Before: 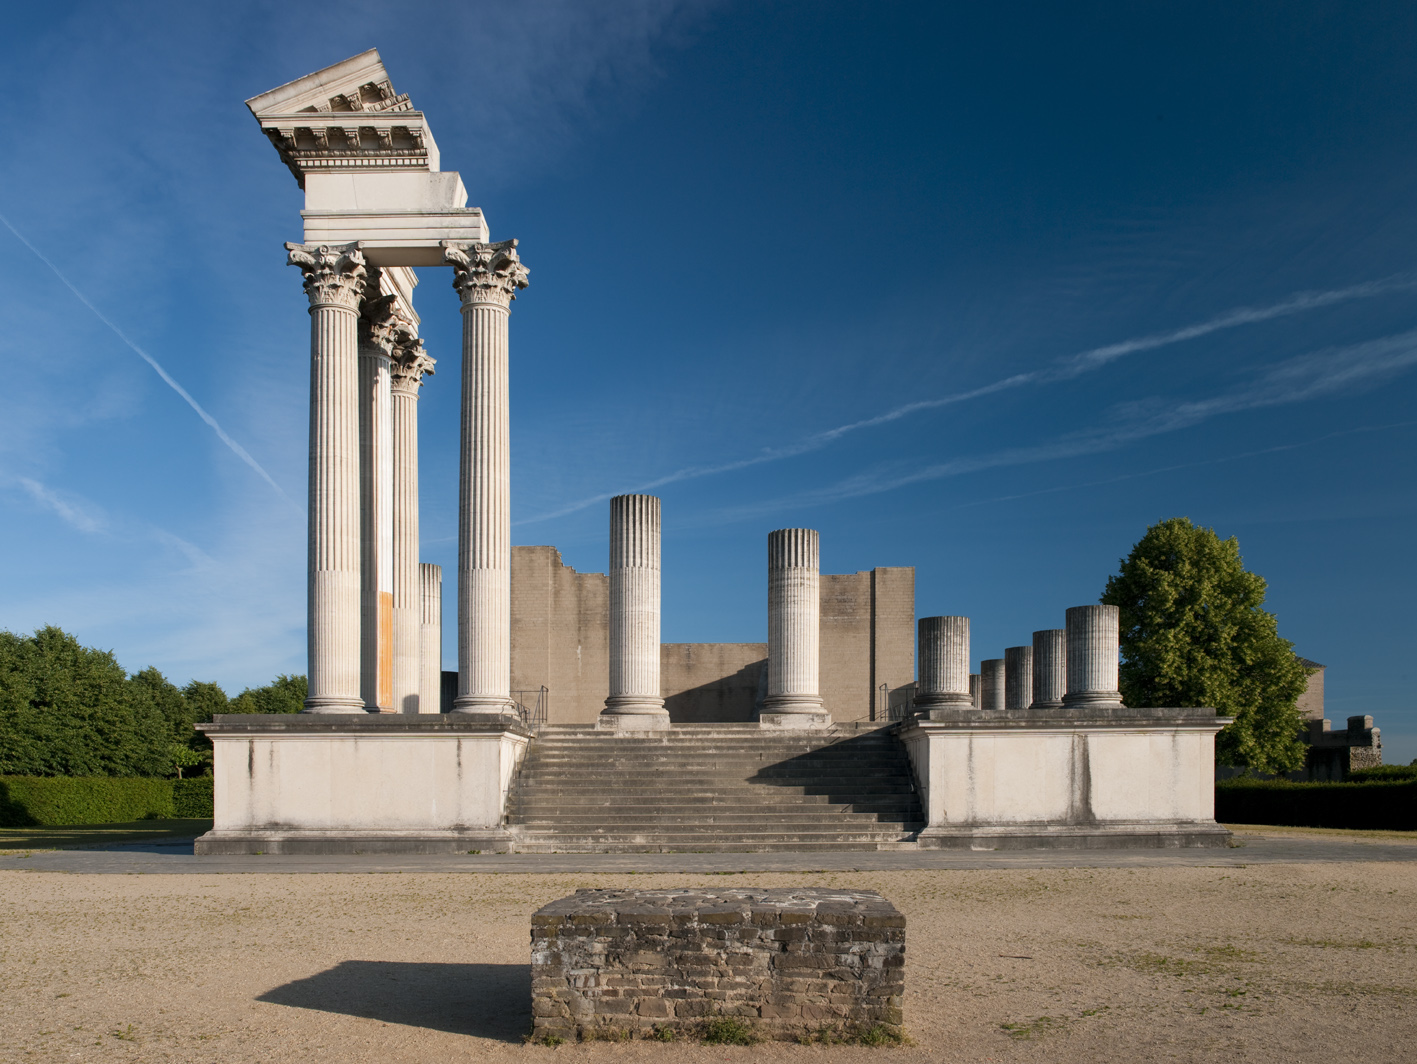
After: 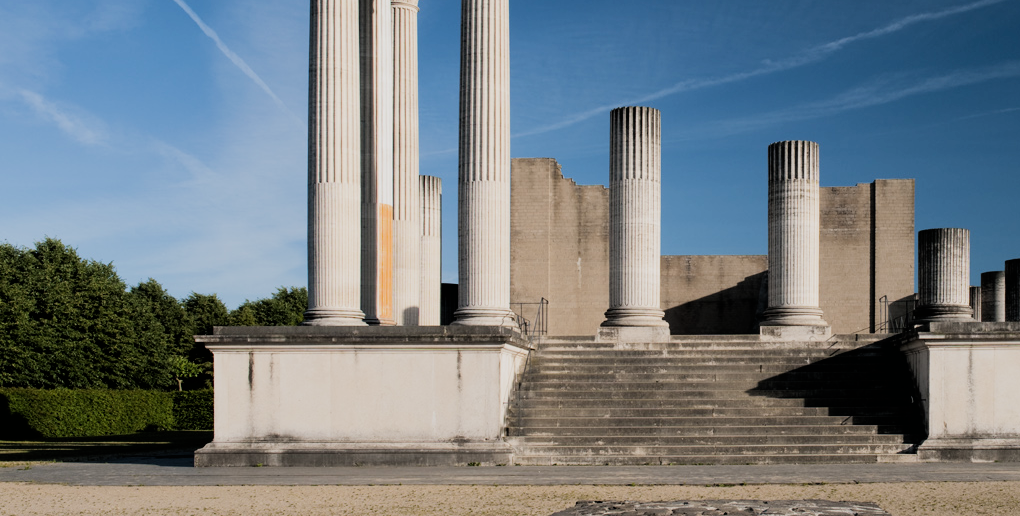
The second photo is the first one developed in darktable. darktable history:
crop: top 36.498%, right 27.964%, bottom 14.995%
filmic rgb: black relative exposure -5 EV, hardness 2.88, contrast 1.3, highlights saturation mix -30%
